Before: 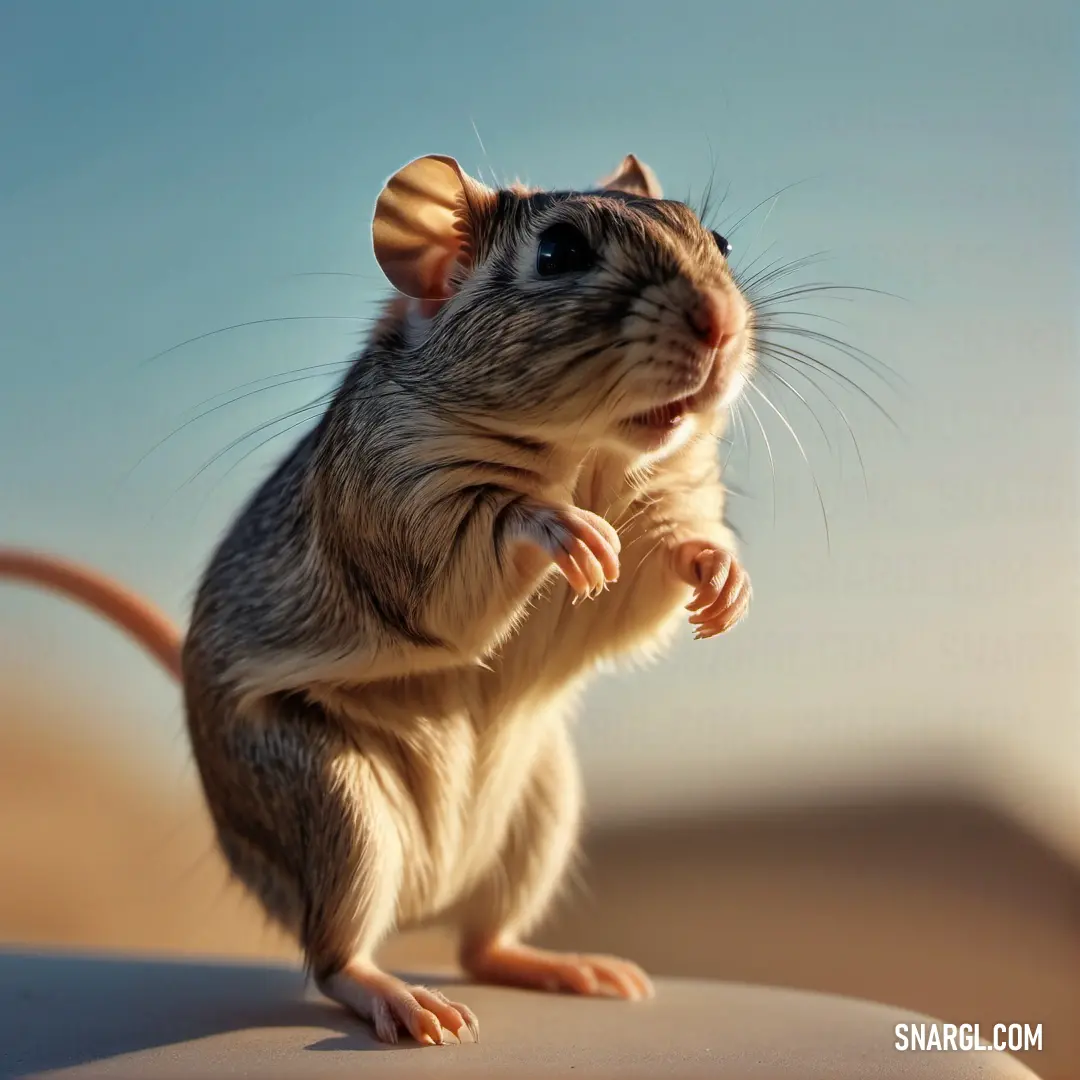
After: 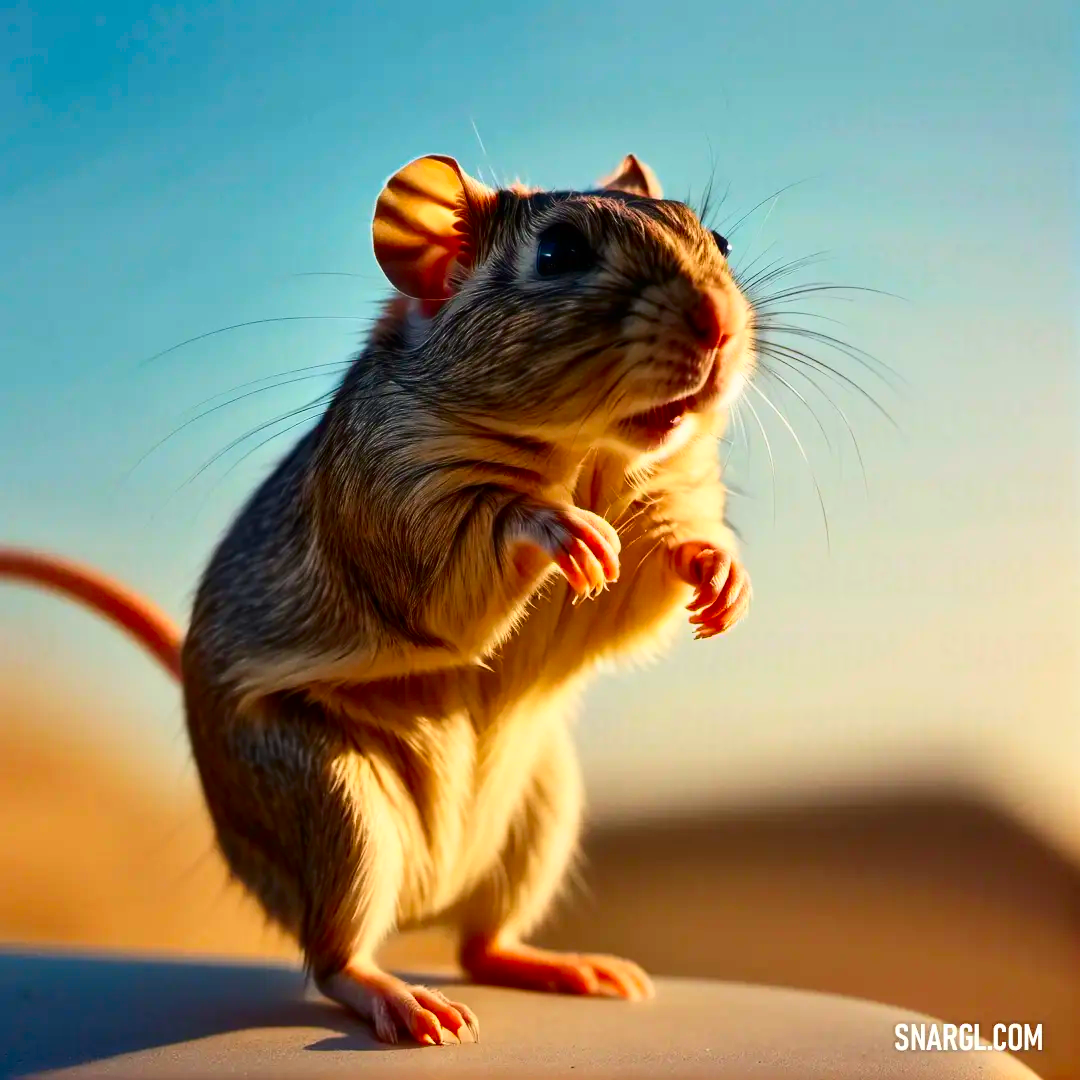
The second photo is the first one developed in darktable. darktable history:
contrast brightness saturation: contrast 0.267, brightness 0.024, saturation 0.875
